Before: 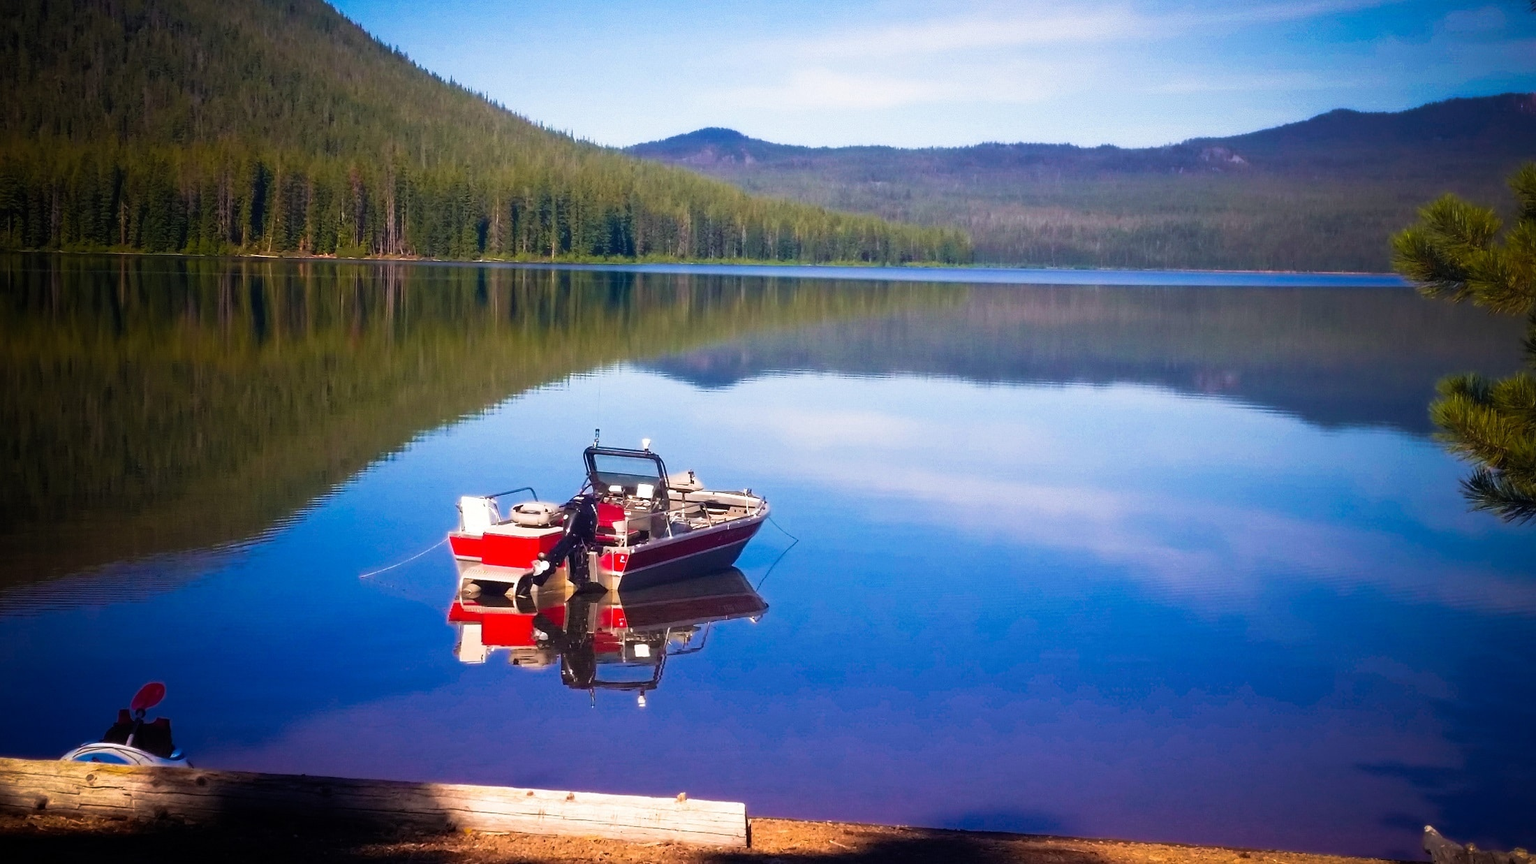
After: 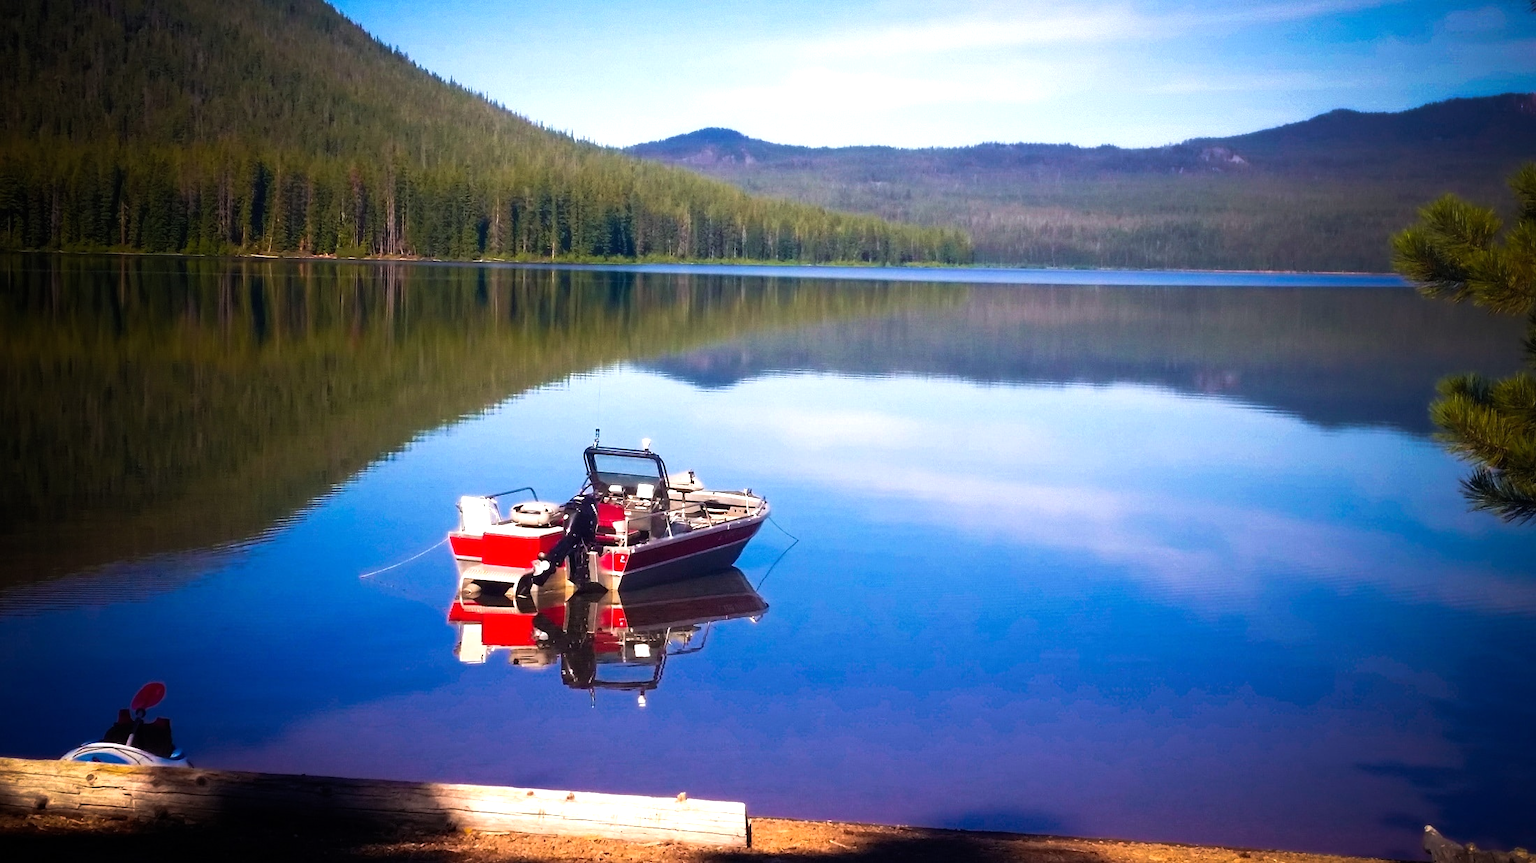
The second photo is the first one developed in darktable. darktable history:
tone equalizer: -8 EV -0.396 EV, -7 EV -0.41 EV, -6 EV -0.295 EV, -5 EV -0.244 EV, -3 EV 0.19 EV, -2 EV 0.335 EV, -1 EV 0.403 EV, +0 EV 0.418 EV, edges refinement/feathering 500, mask exposure compensation -1.57 EV, preserve details guided filter
